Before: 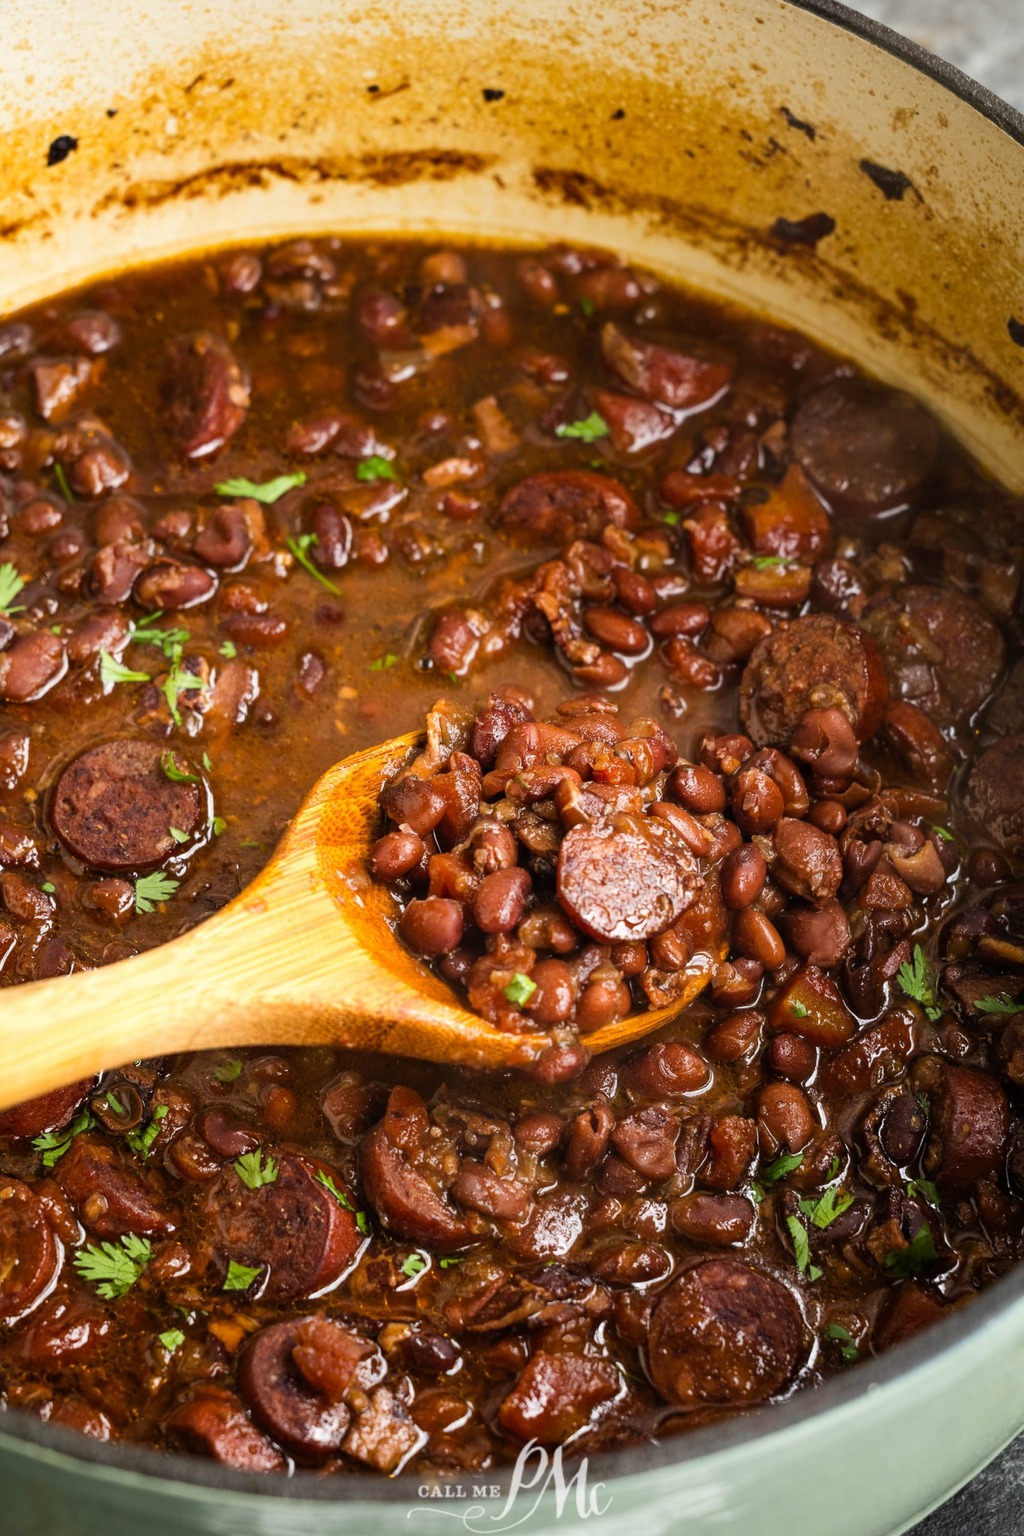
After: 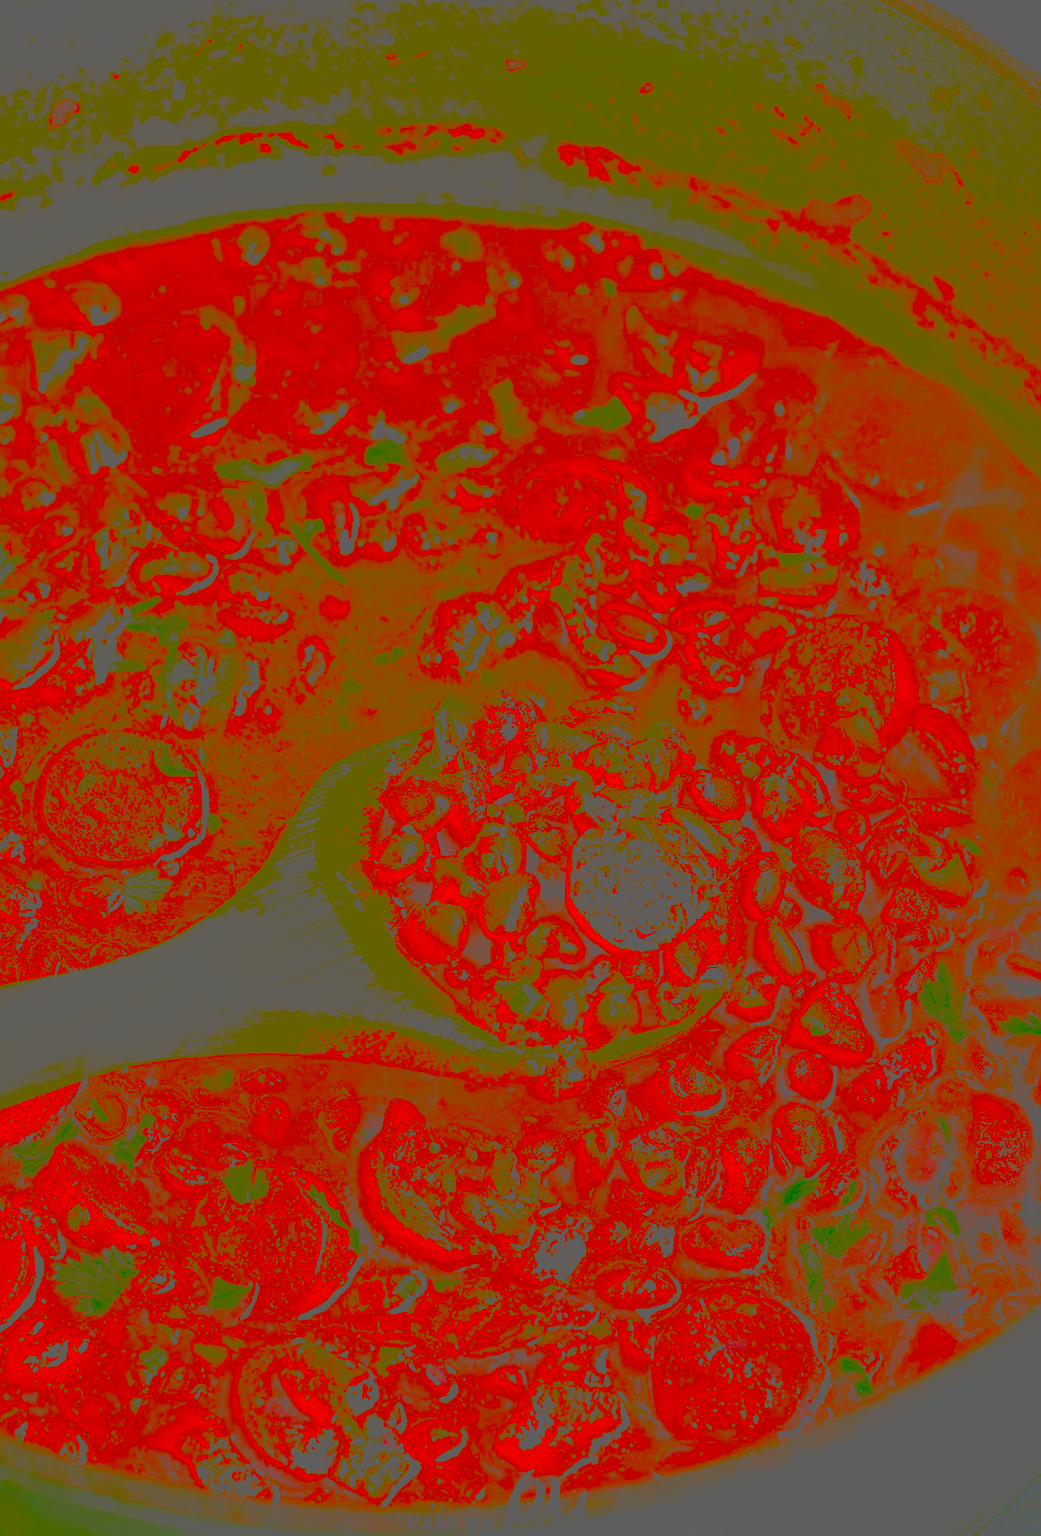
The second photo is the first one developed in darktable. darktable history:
crop and rotate: angle -2.38°
contrast brightness saturation: contrast -0.99, brightness -0.17, saturation 0.75
rotate and perspective: rotation -1.24°, automatic cropping off
base curve: curves: ch0 [(0, 0) (0.007, 0.004) (0.027, 0.03) (0.046, 0.07) (0.207, 0.54) (0.442, 0.872) (0.673, 0.972) (1, 1)], preserve colors none
color contrast: green-magenta contrast 0.85, blue-yellow contrast 1.25, unbound 0
exposure: black level correction 0, exposure 1.3 EV, compensate highlight preservation false
sharpen: on, module defaults
